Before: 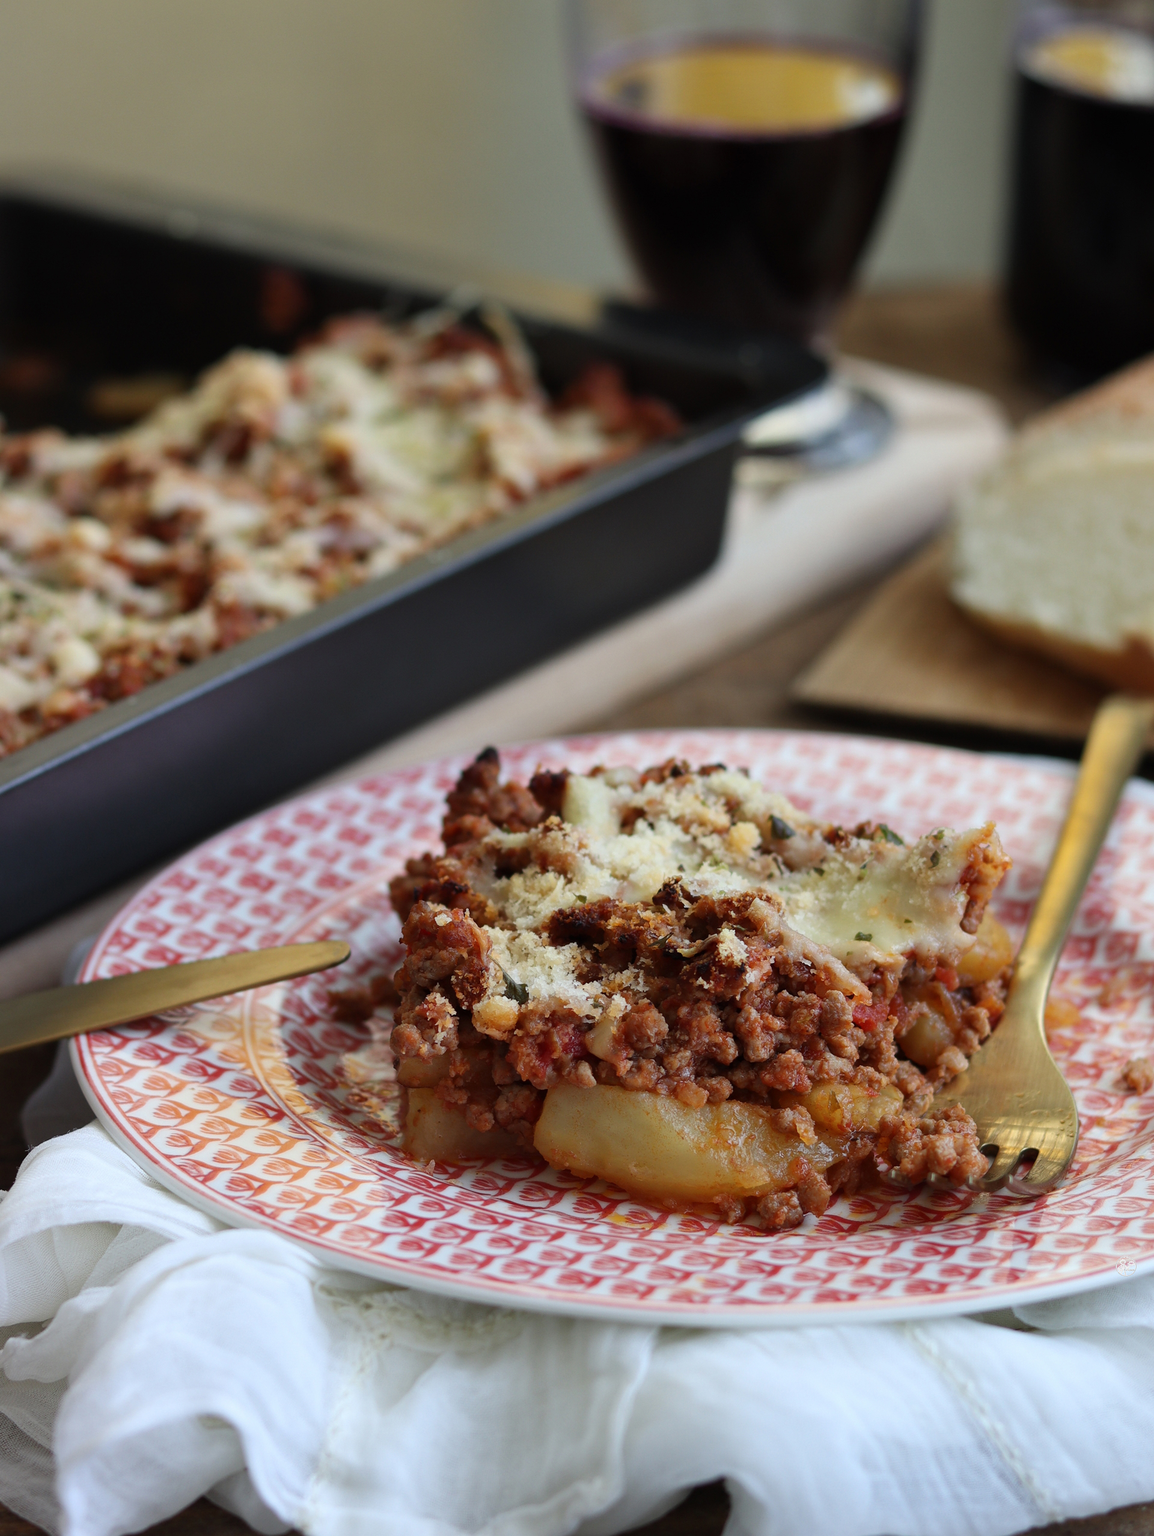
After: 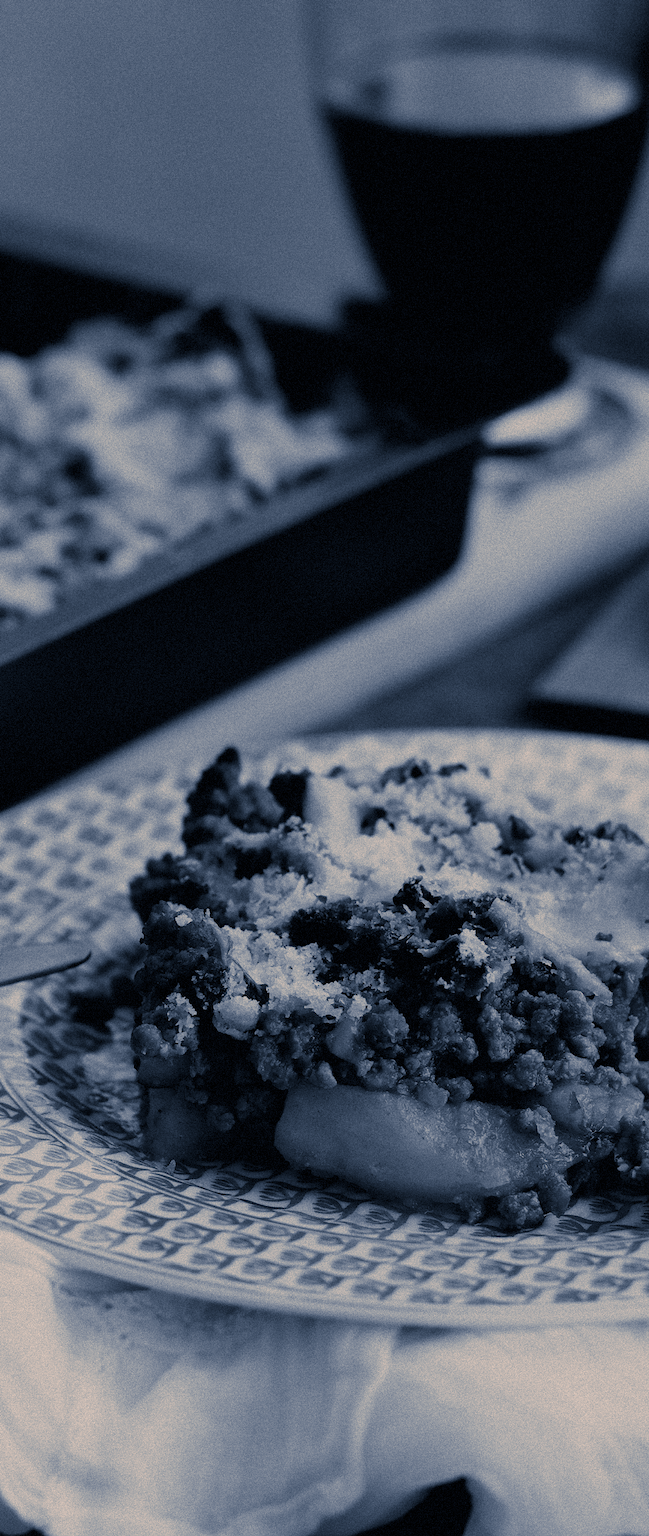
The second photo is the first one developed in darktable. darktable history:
crop and rotate: left 22.516%, right 21.234%
filmic rgb: middle gray luminance 29%, black relative exposure -10.3 EV, white relative exposure 5.5 EV, threshold 6 EV, target black luminance 0%, hardness 3.95, latitude 2.04%, contrast 1.132, highlights saturation mix 5%, shadows ↔ highlights balance 15.11%, add noise in highlights 0, preserve chrominance no, color science v3 (2019), use custom middle-gray values true, iterations of high-quality reconstruction 0, contrast in highlights soft, enable highlight reconstruction true
split-toning: shadows › hue 226.8°, shadows › saturation 0.56, highlights › hue 28.8°, balance -40, compress 0%
monochrome: on, module defaults
grain: coarseness 9.38 ISO, strength 34.99%, mid-tones bias 0%
